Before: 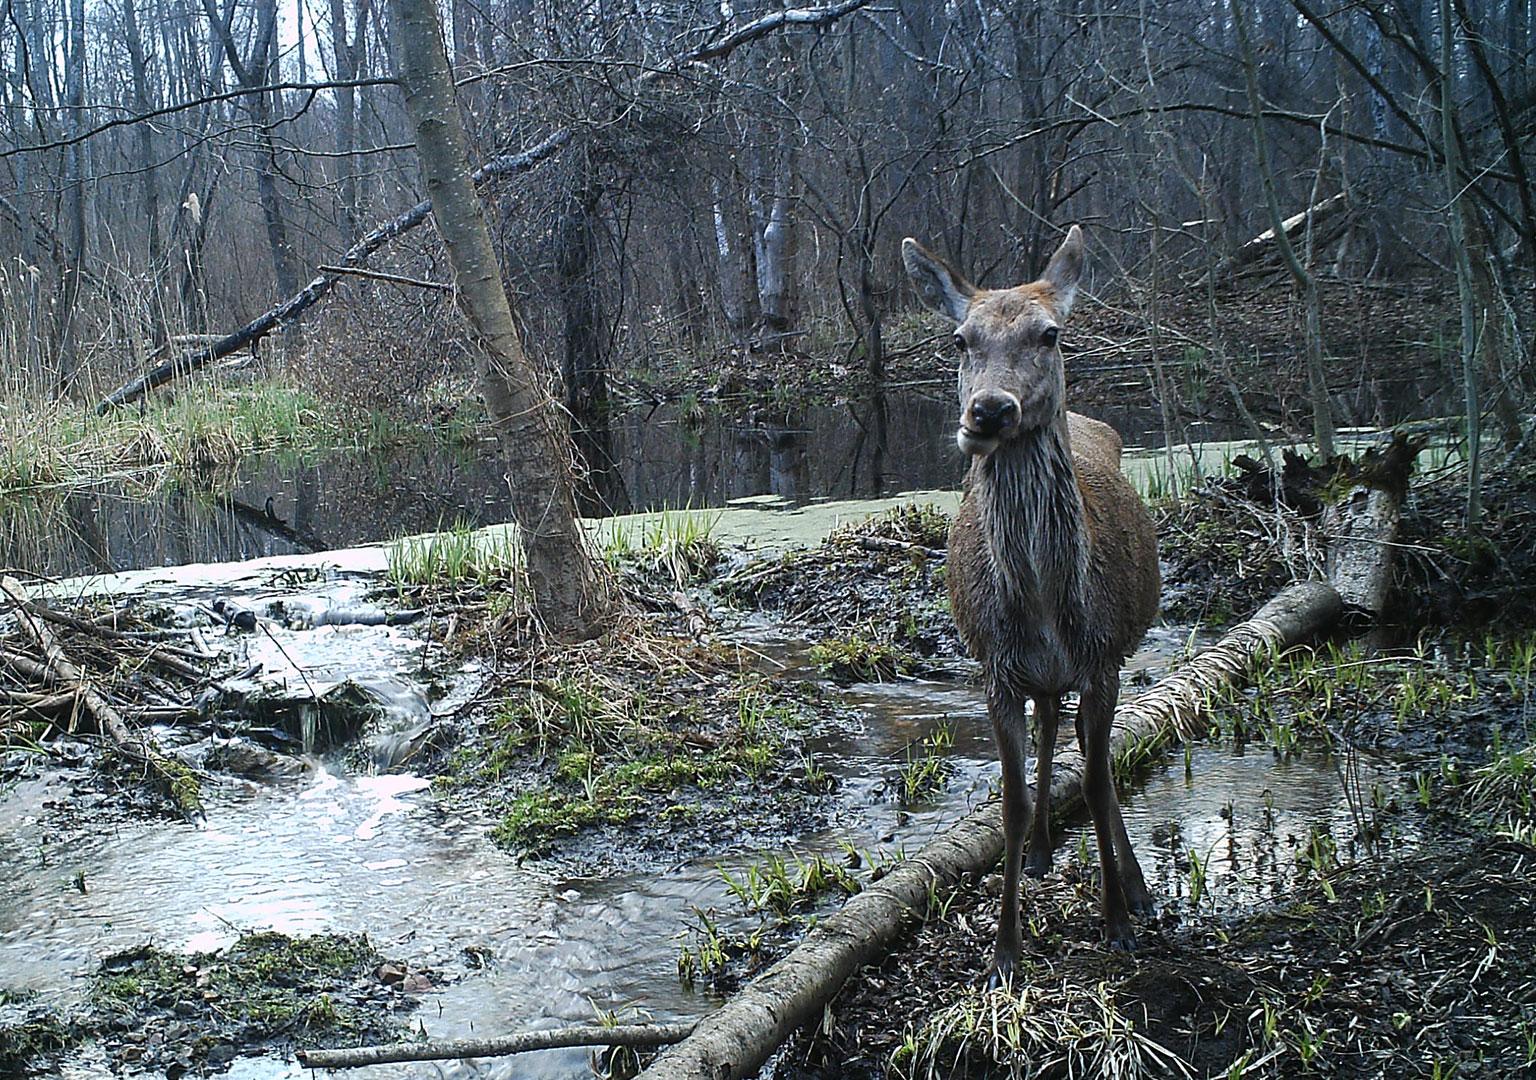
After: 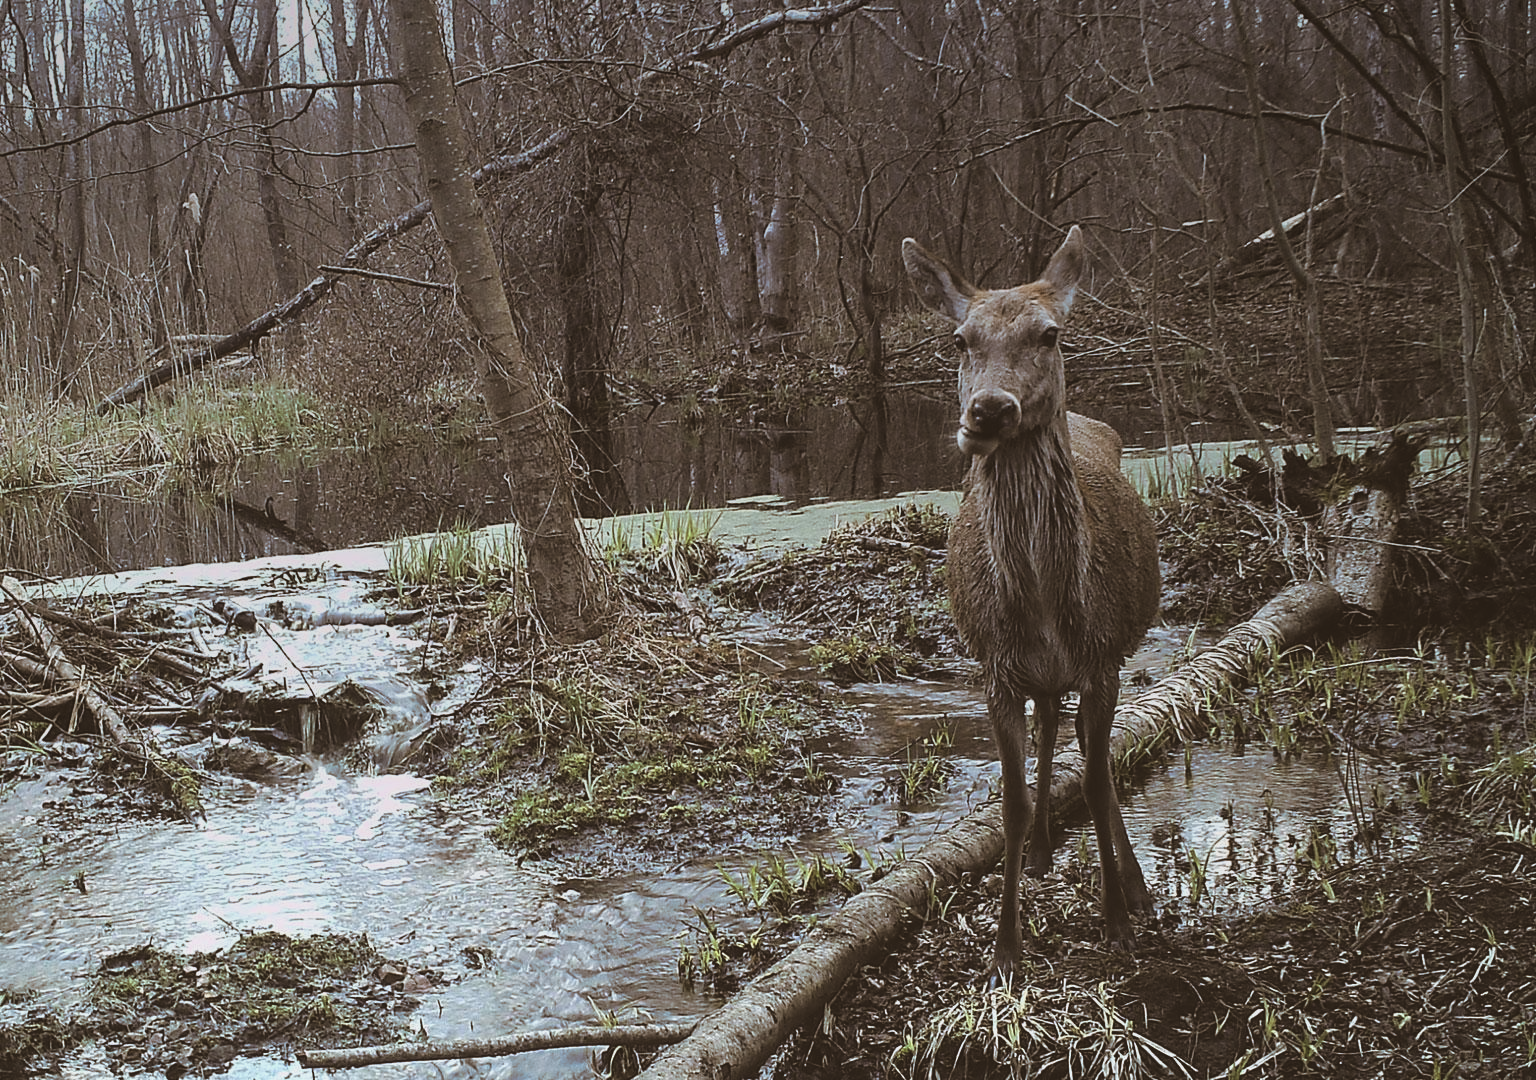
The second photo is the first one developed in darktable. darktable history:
graduated density: on, module defaults
split-toning: shadows › hue 32.4°, shadows › saturation 0.51, highlights › hue 180°, highlights › saturation 0, balance -60.17, compress 55.19%
exposure: black level correction -0.014, exposure -0.193 EV, compensate highlight preservation false
